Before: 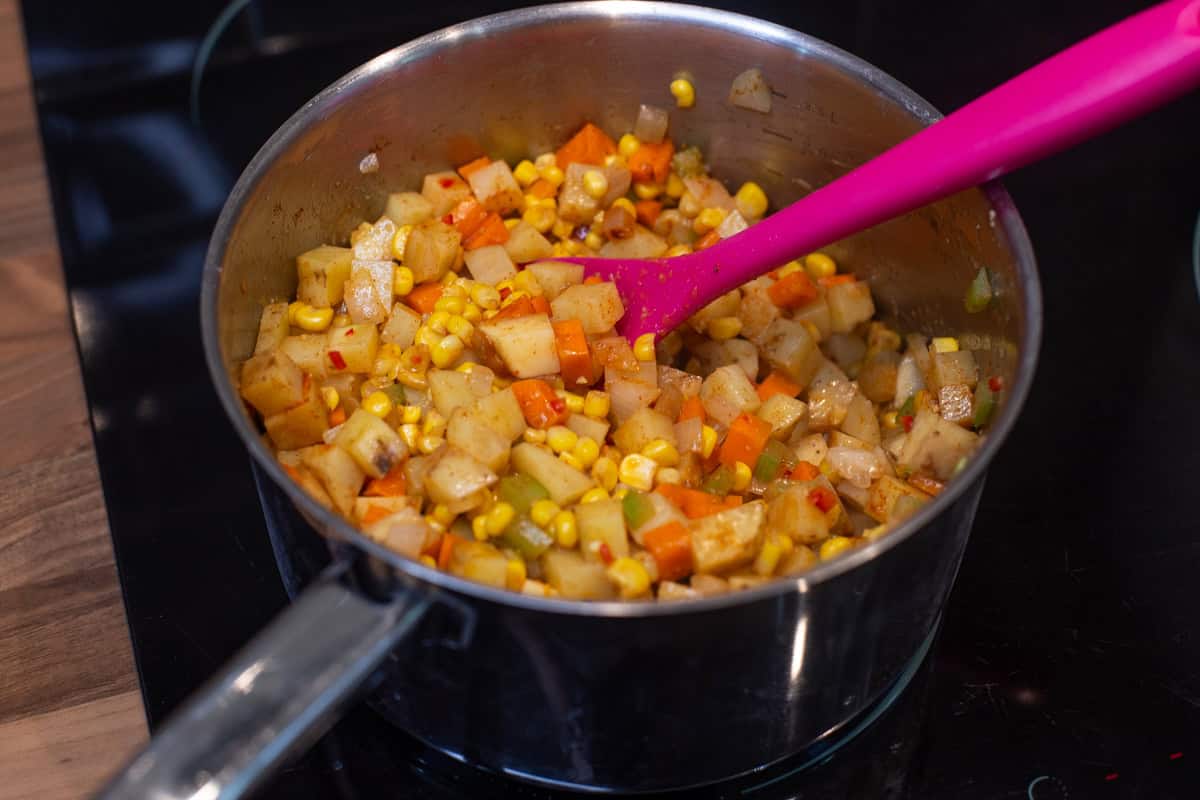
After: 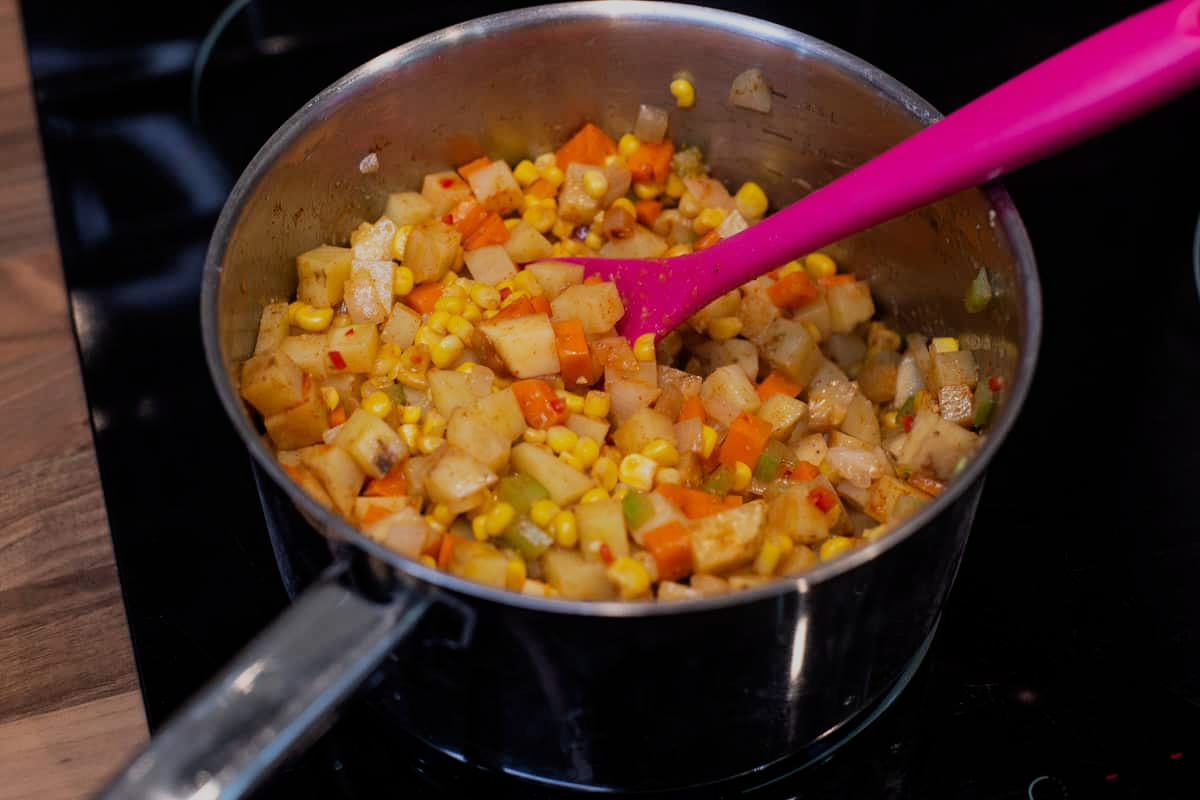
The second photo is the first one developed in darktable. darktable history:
filmic rgb: black relative exposure -7.65 EV, white relative exposure 4.56 EV, hardness 3.61, color science v6 (2022)
